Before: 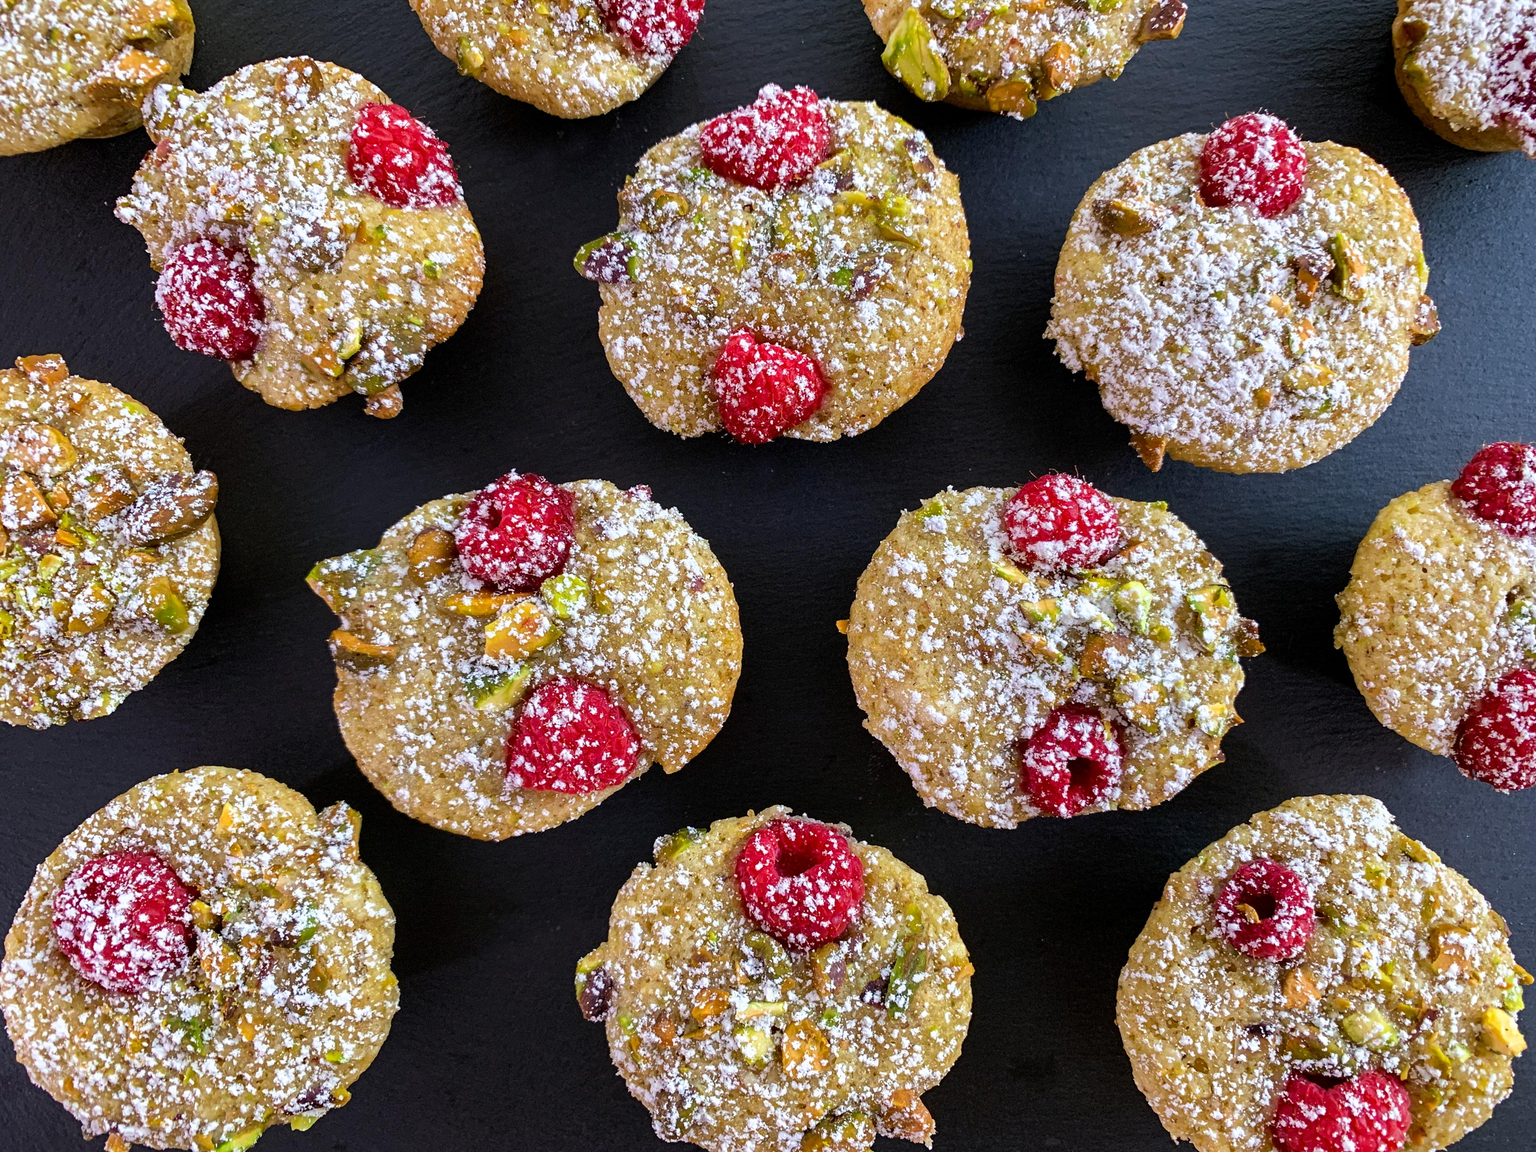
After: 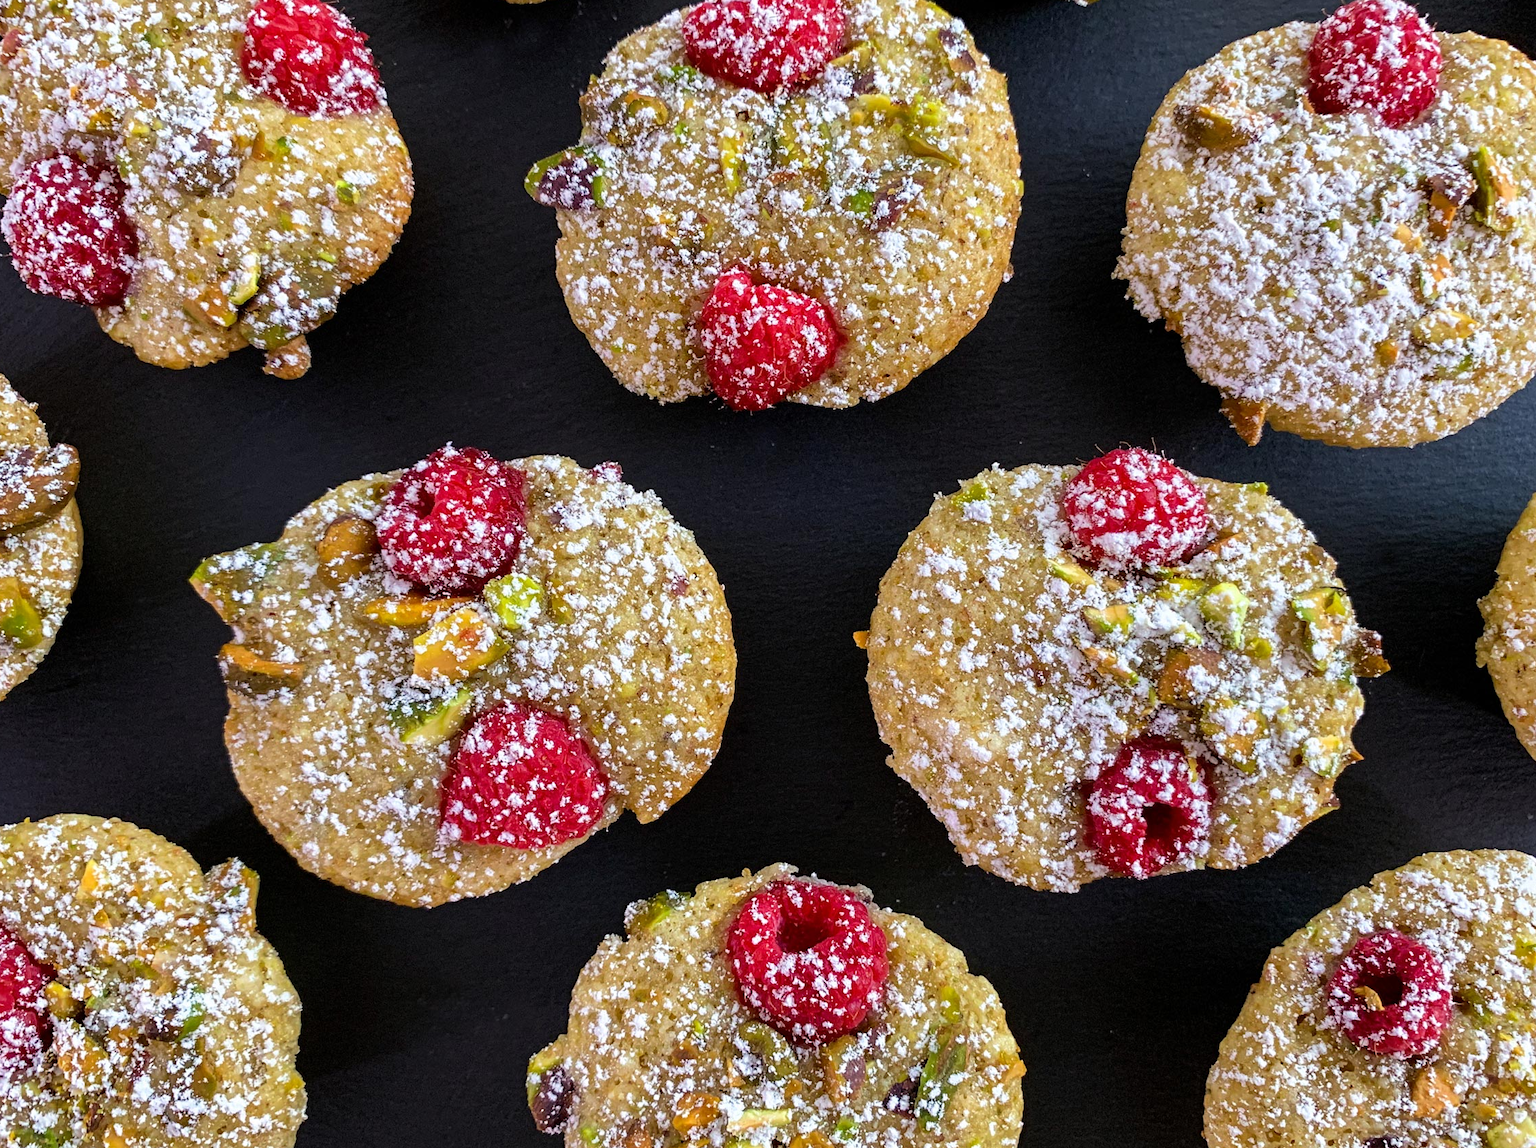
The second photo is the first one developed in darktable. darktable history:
crop and rotate: left 10.097%, top 10.079%, right 9.985%, bottom 10.254%
